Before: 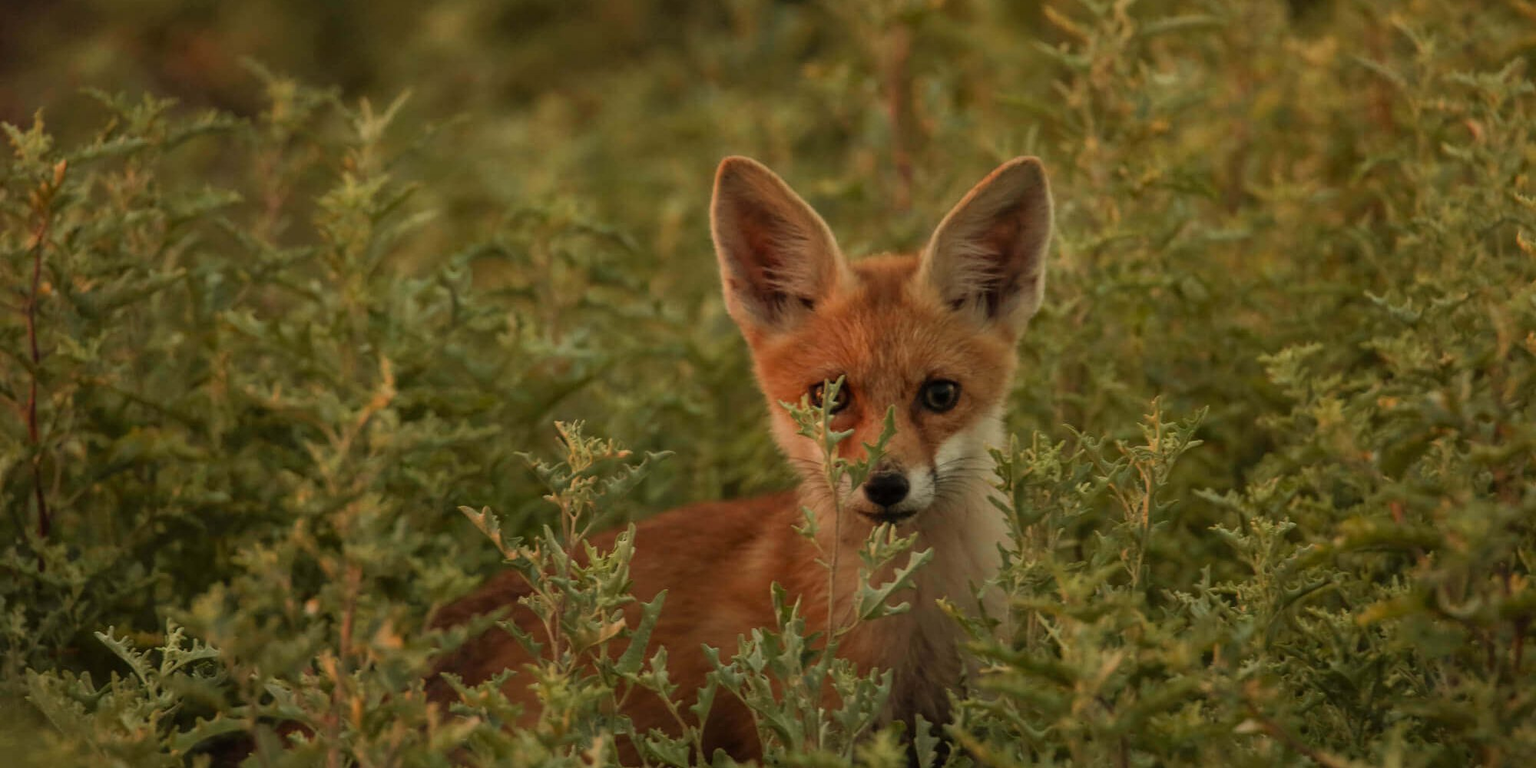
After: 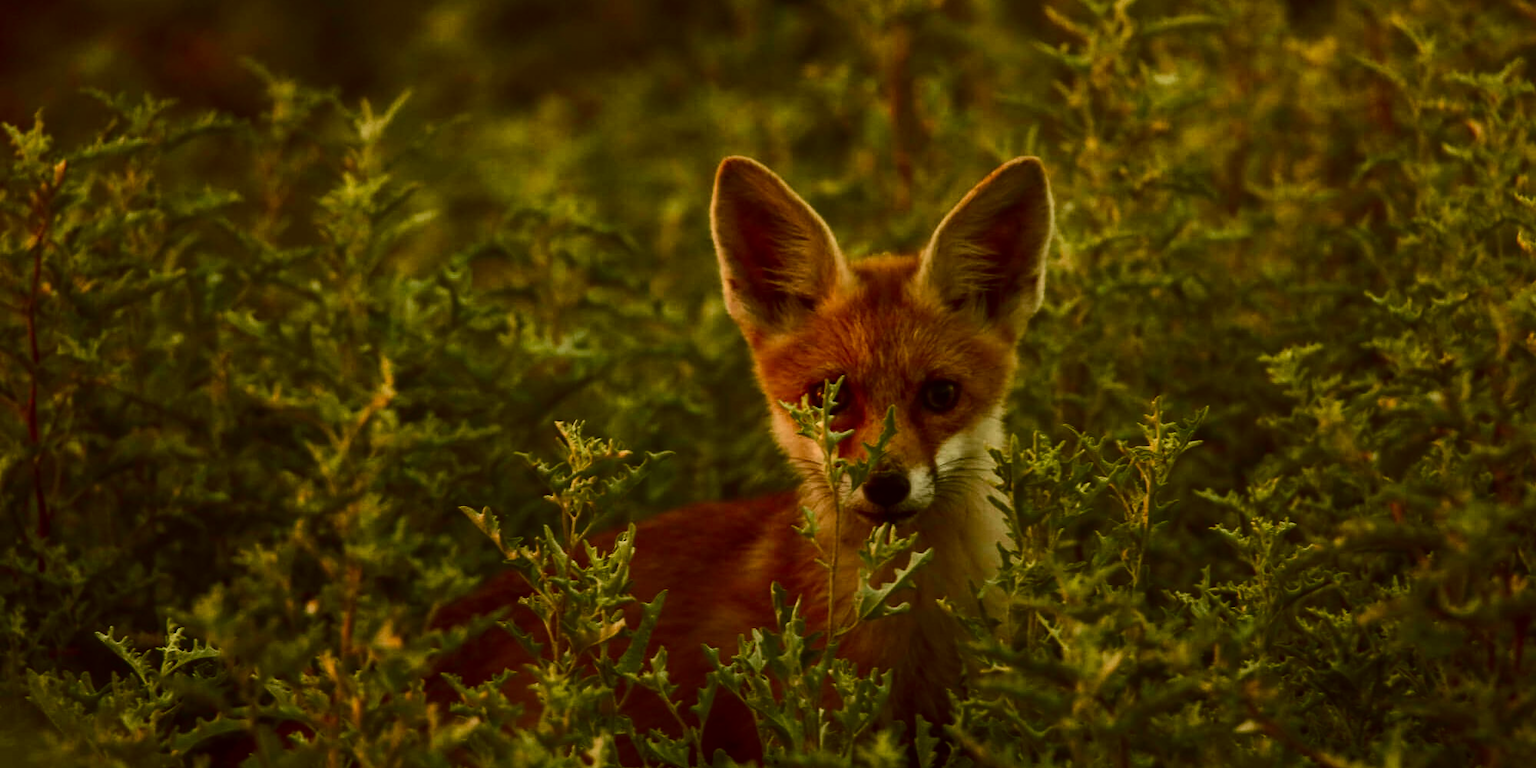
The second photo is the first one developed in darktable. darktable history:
color correction: highlights a* -1.43, highlights b* 10.12, shadows a* 0.395, shadows b* 19.35
contrast brightness saturation: contrast 0.32, brightness -0.08, saturation 0.17
